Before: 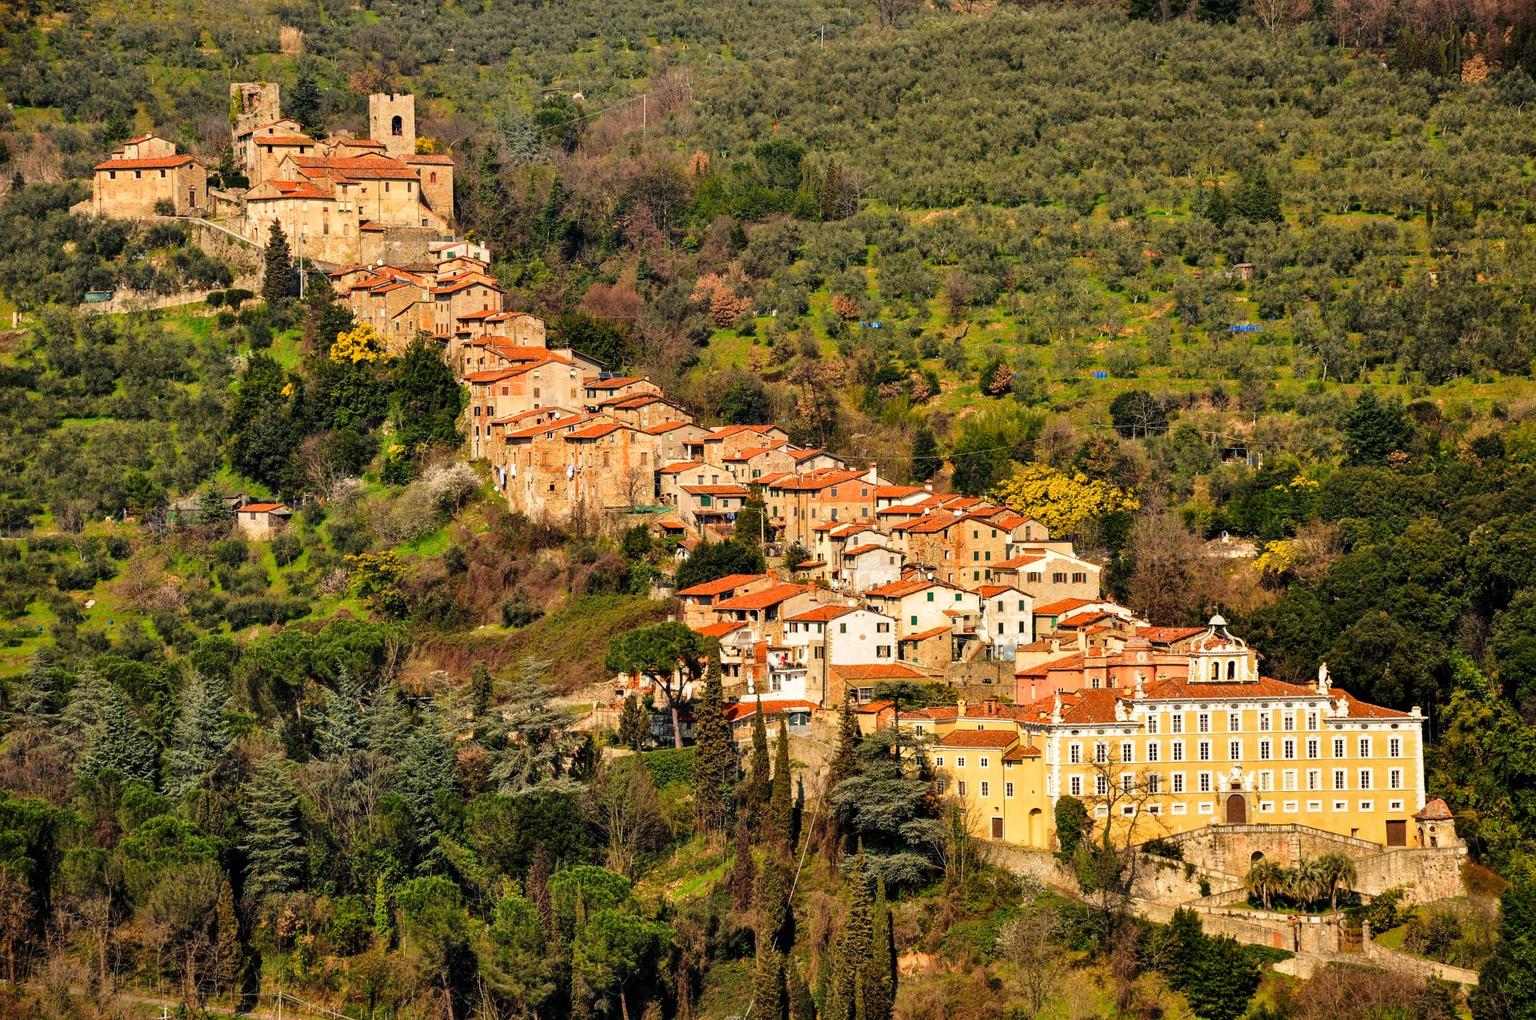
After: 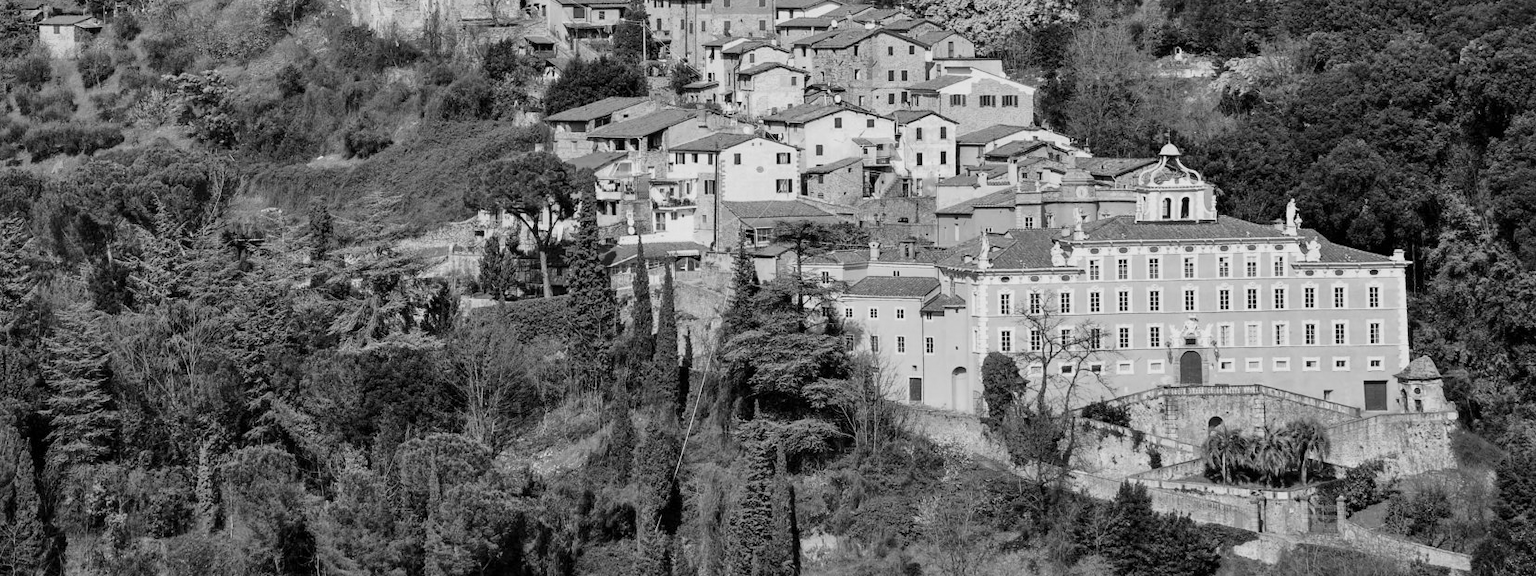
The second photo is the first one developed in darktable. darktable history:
white balance: red 1.009, blue 0.985
crop and rotate: left 13.306%, top 48.129%, bottom 2.928%
color balance: contrast -15%
monochrome: on, module defaults
